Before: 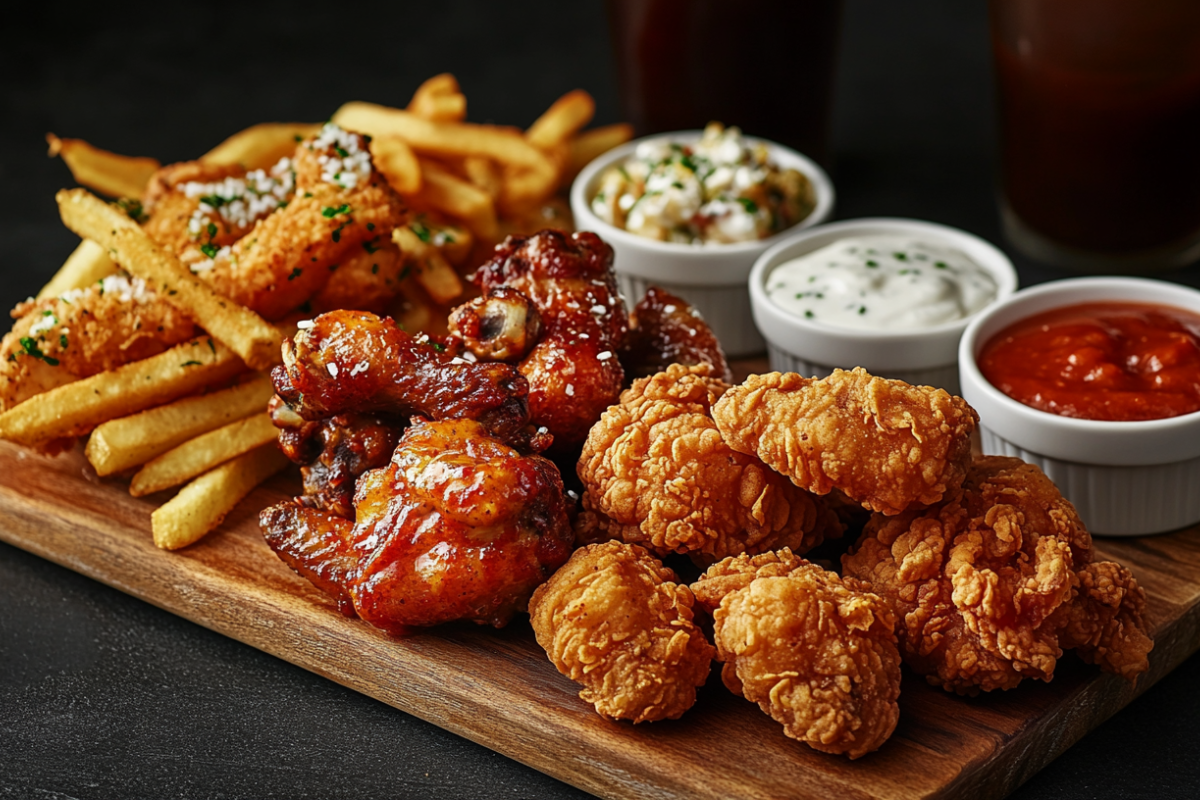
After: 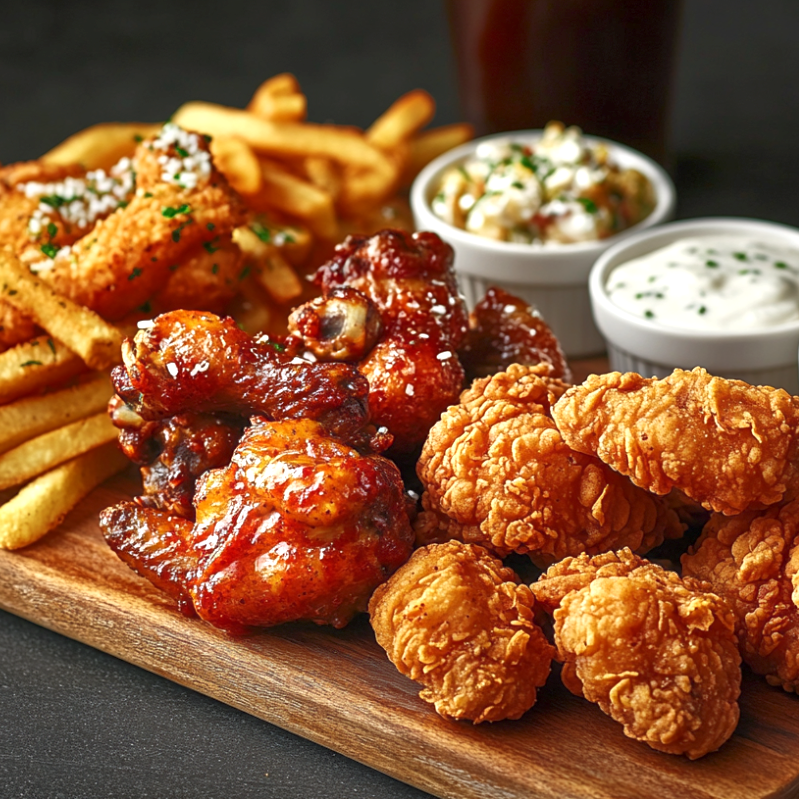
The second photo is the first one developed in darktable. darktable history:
crop and rotate: left 13.342%, right 19.991%
rgb curve: curves: ch0 [(0, 0) (0.072, 0.166) (0.217, 0.293) (0.414, 0.42) (1, 1)], compensate middle gray true, preserve colors basic power
exposure: exposure 0.496 EV, compensate highlight preservation false
levels: mode automatic
